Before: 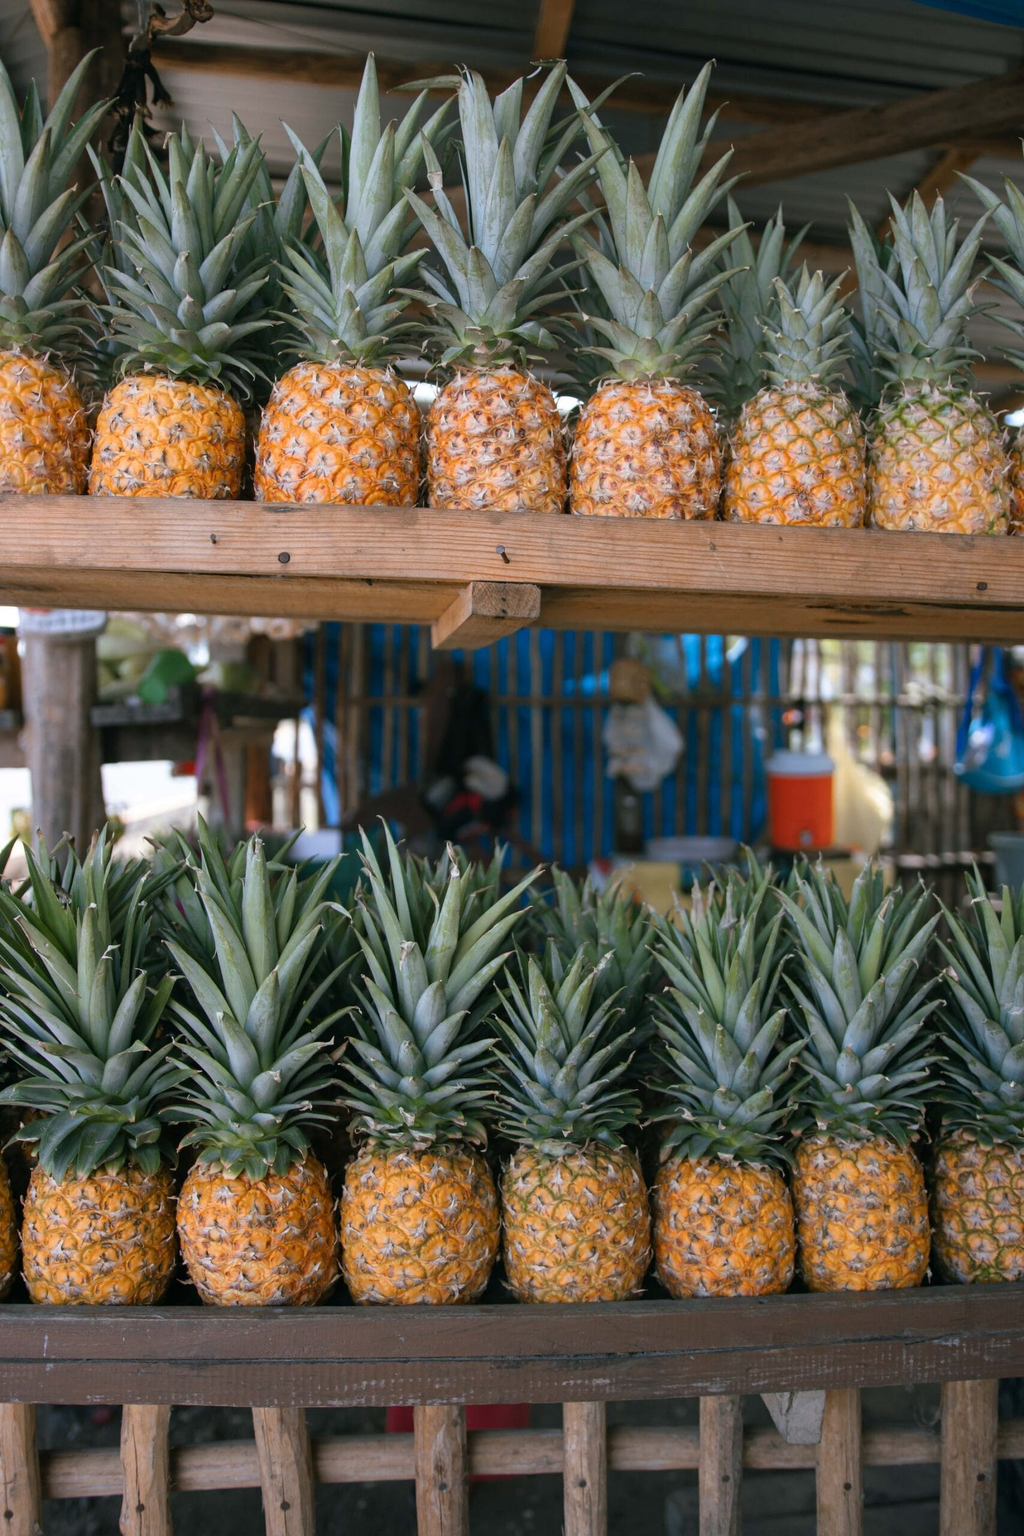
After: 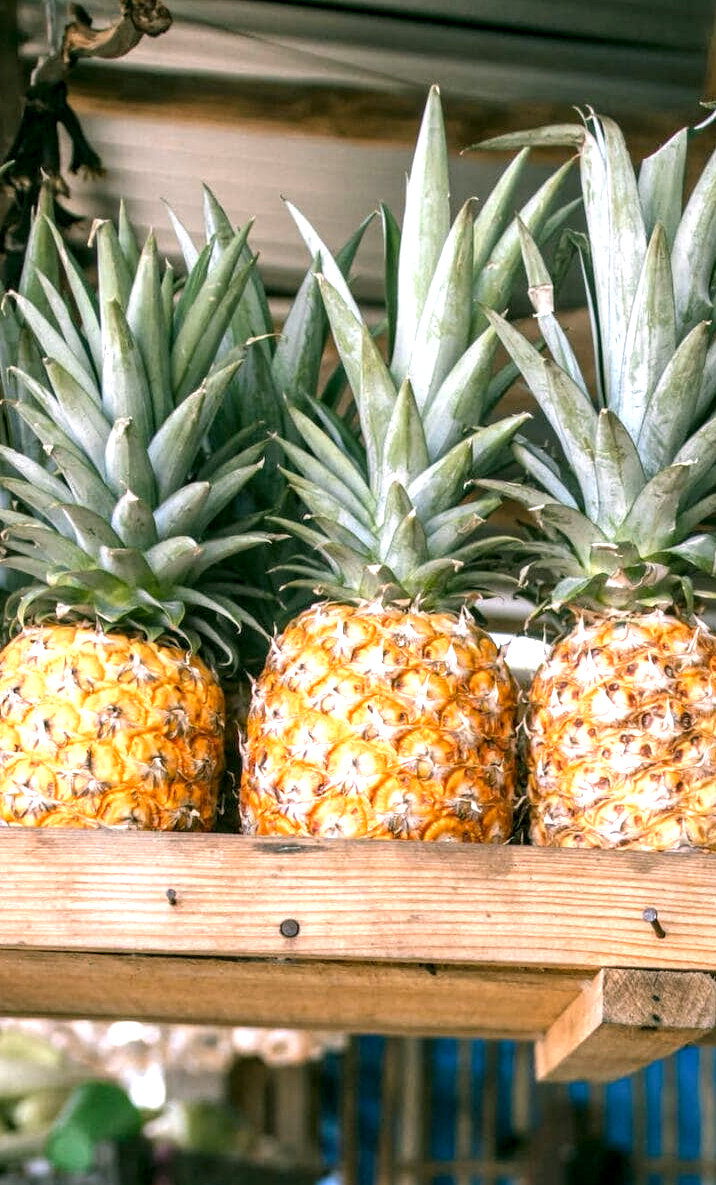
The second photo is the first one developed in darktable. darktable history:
exposure: exposure 1 EV, compensate highlight preservation false
crop and rotate: left 10.817%, top 0.062%, right 47.194%, bottom 53.626%
local contrast: detail 150%
color correction: highlights a* 4.02, highlights b* 4.98, shadows a* -7.55, shadows b* 4.98
